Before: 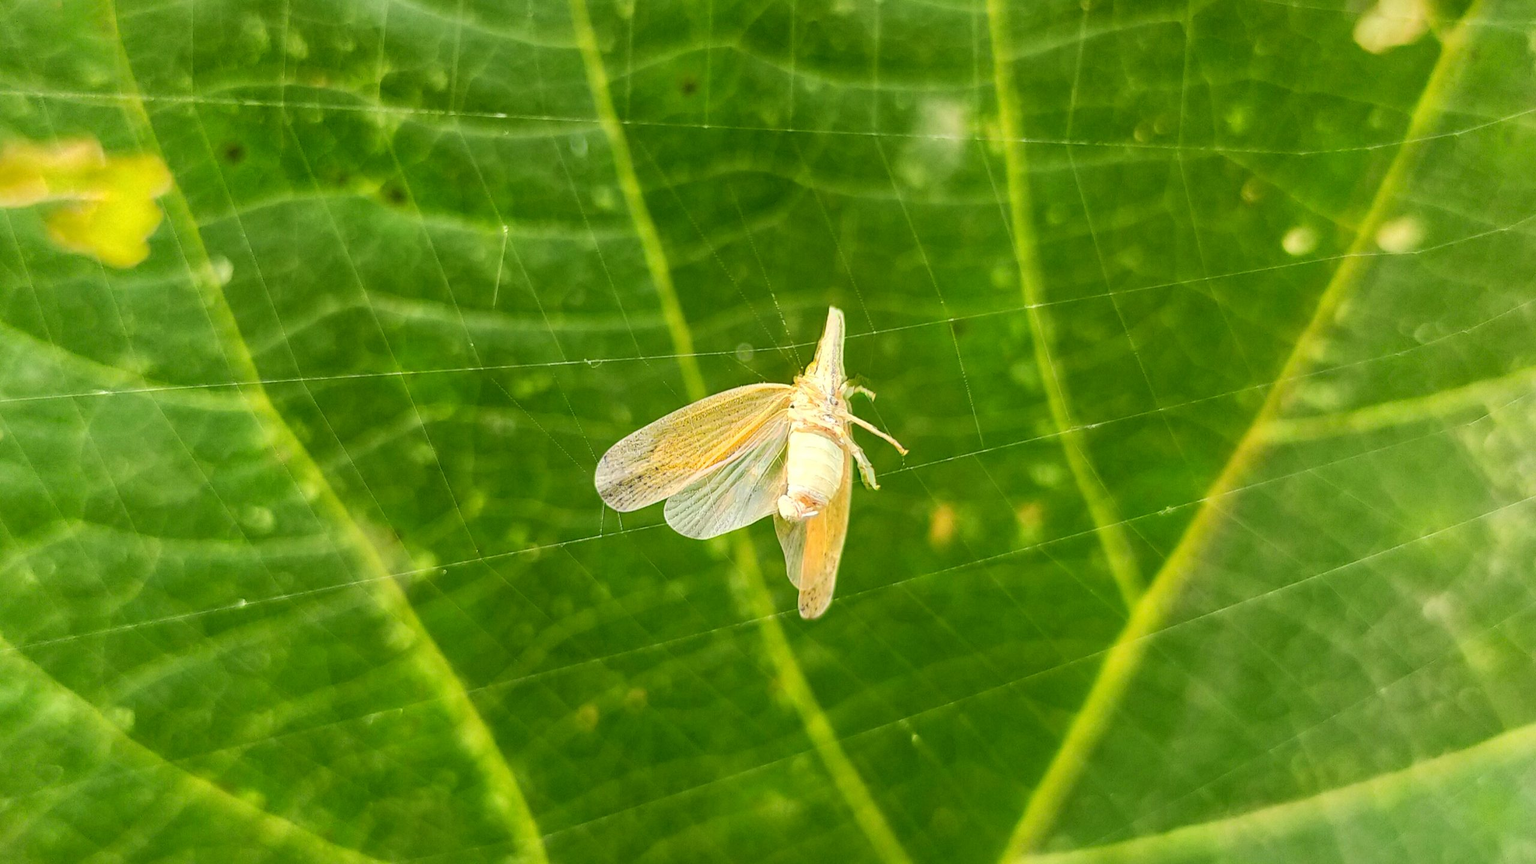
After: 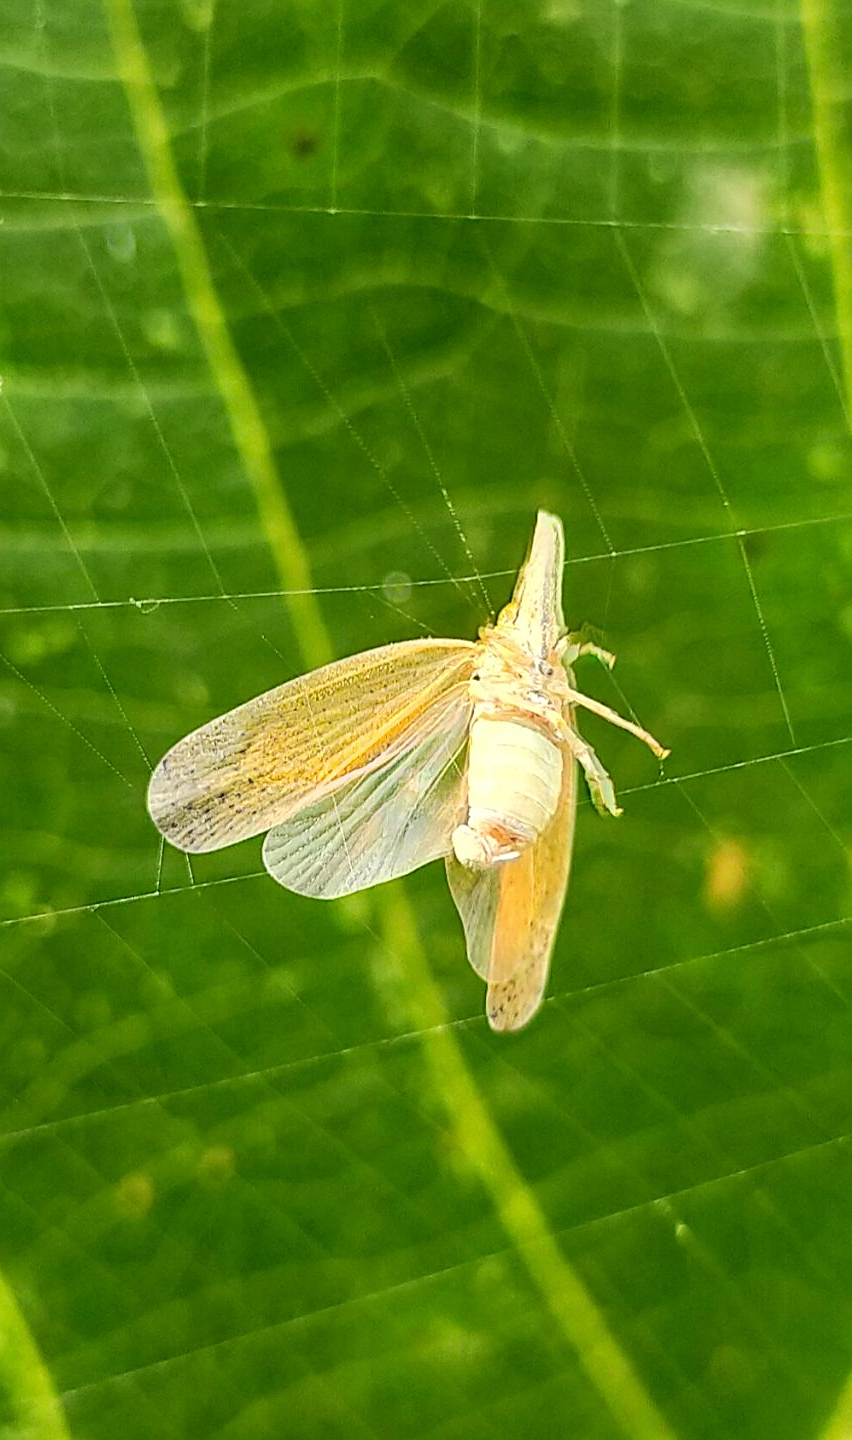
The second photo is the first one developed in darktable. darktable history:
crop: left 32.99%, right 33.729%
sharpen: amount 0.491
